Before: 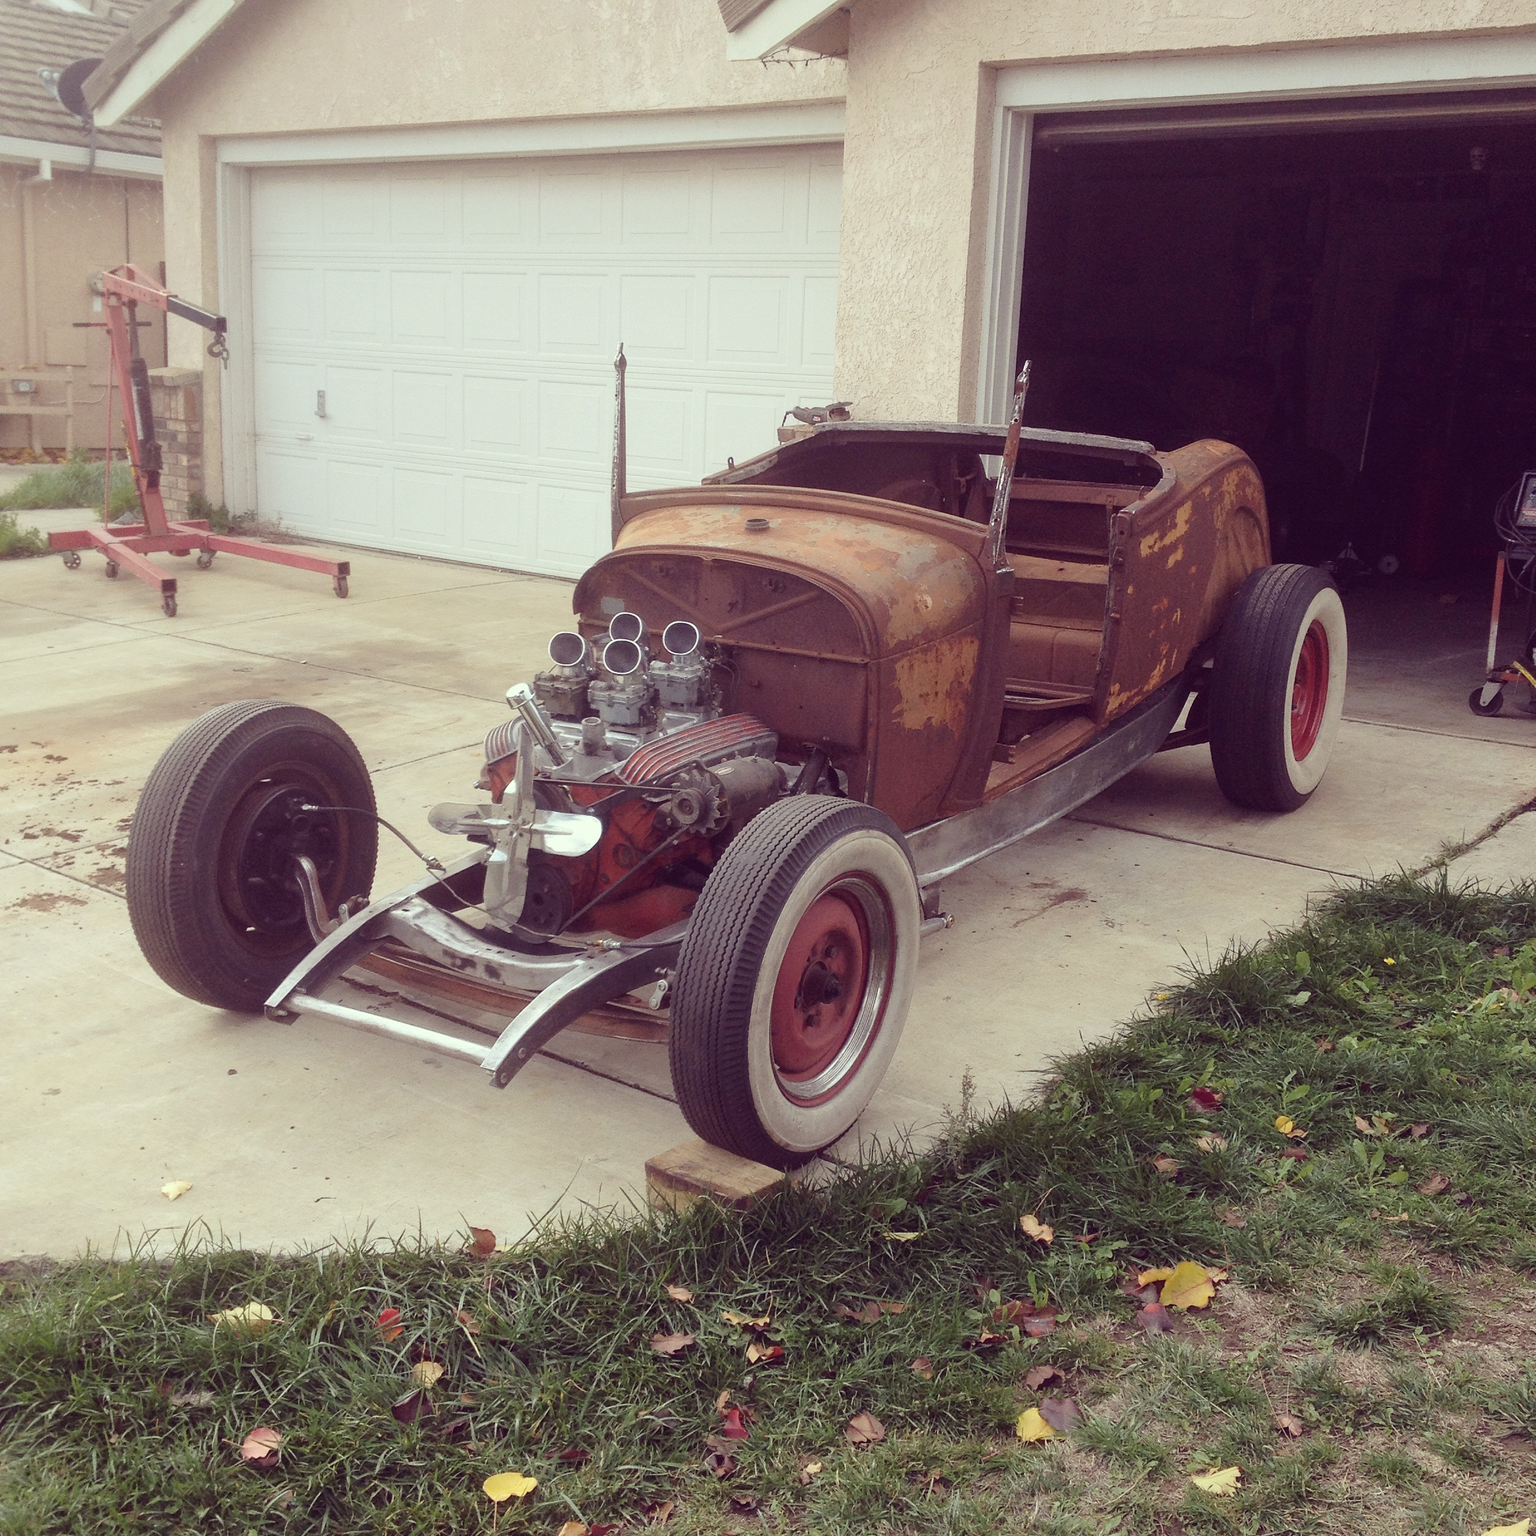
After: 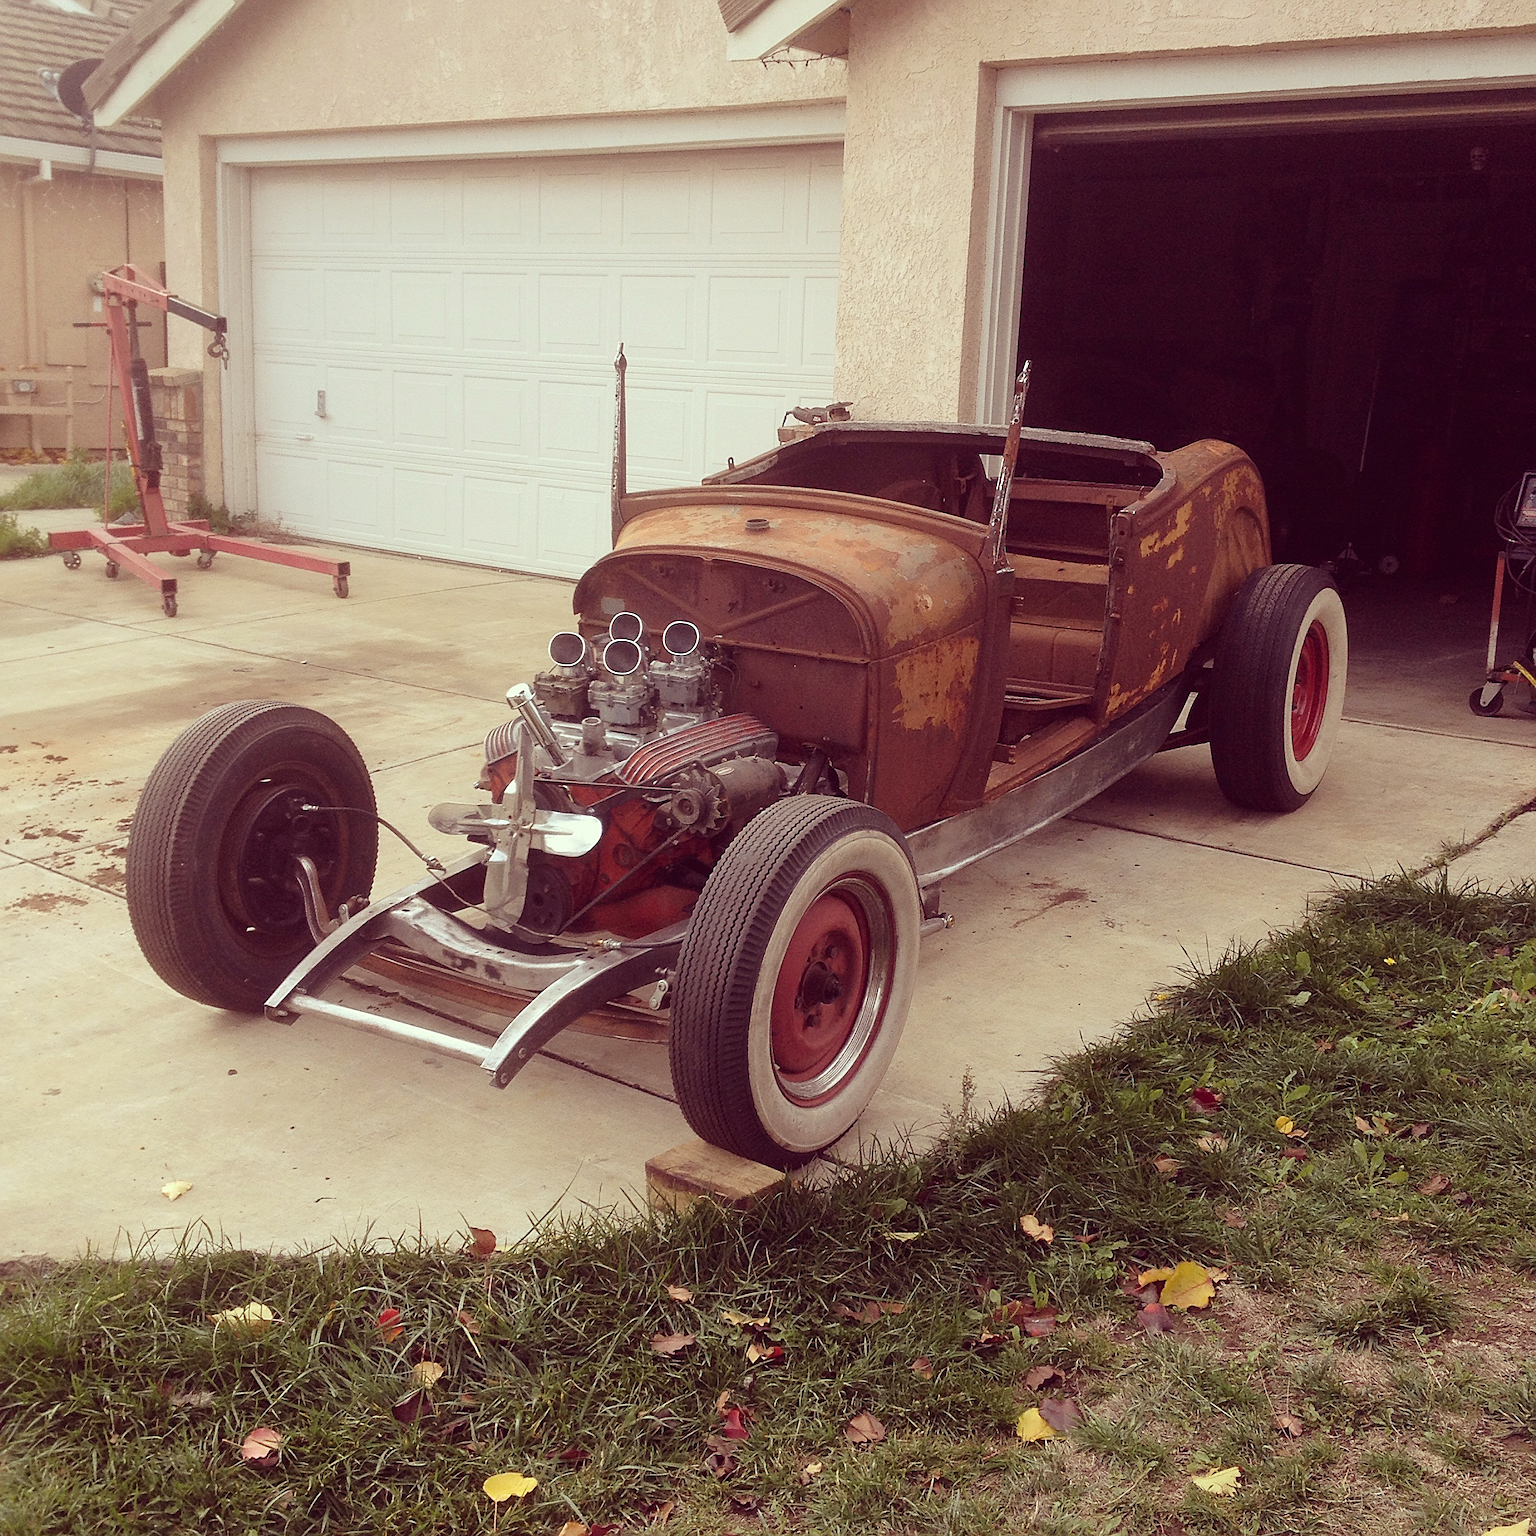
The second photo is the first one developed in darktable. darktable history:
rgb levels: mode RGB, independent channels, levels [[0, 0.5, 1], [0, 0.521, 1], [0, 0.536, 1]]
sharpen: on, module defaults
